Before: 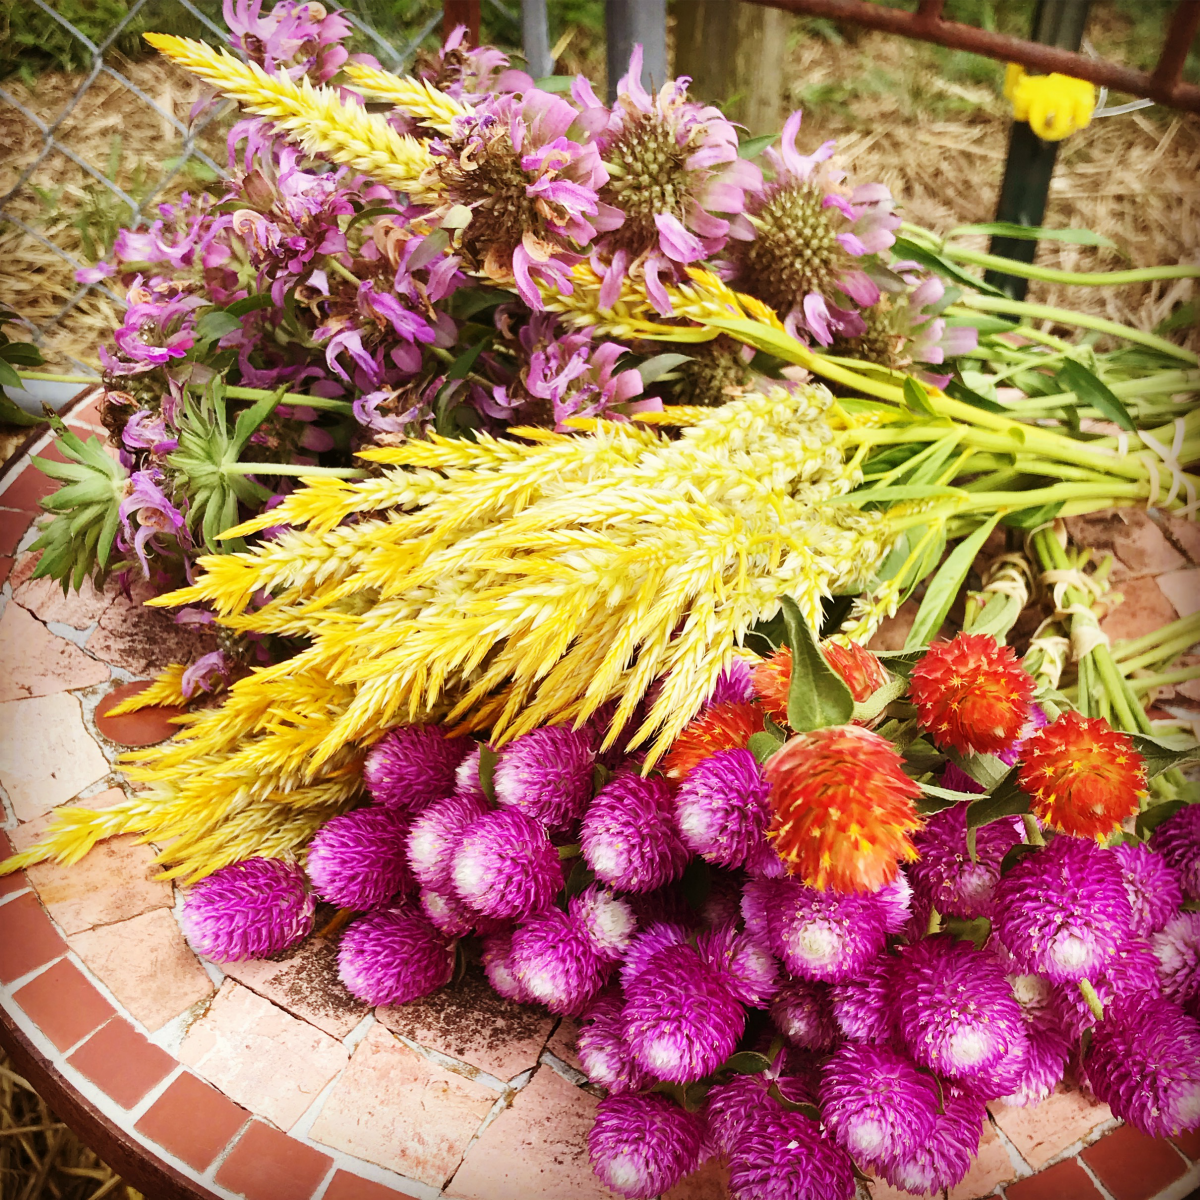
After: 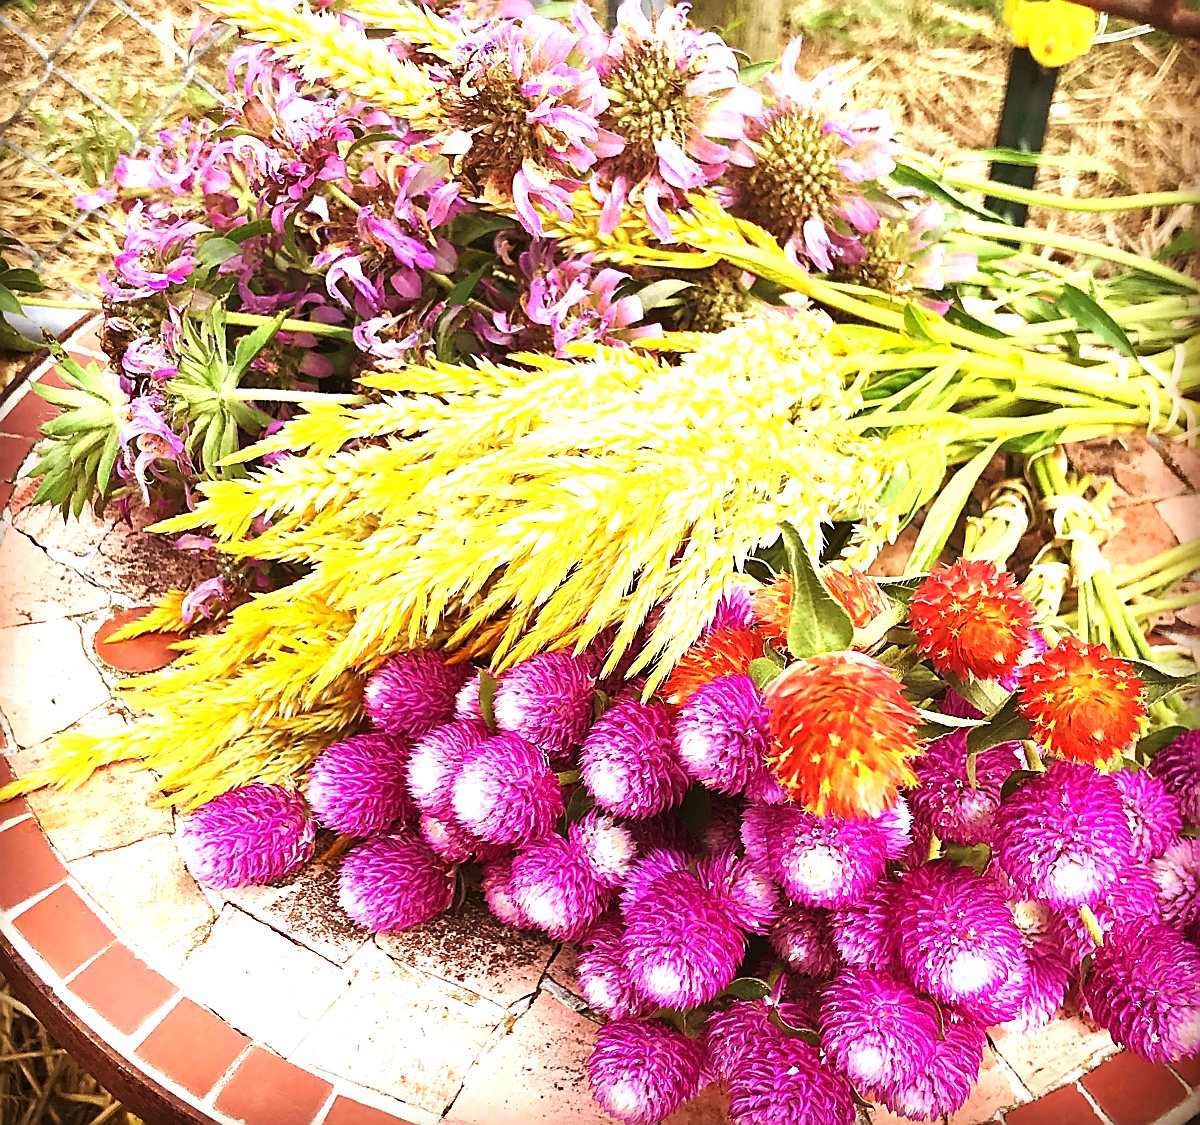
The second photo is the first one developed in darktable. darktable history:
exposure: black level correction 0, exposure 1 EV, compensate exposure bias true, compensate highlight preservation false
sharpen: radius 1.4, amount 1.25, threshold 0.7
crop and rotate: top 6.25%
